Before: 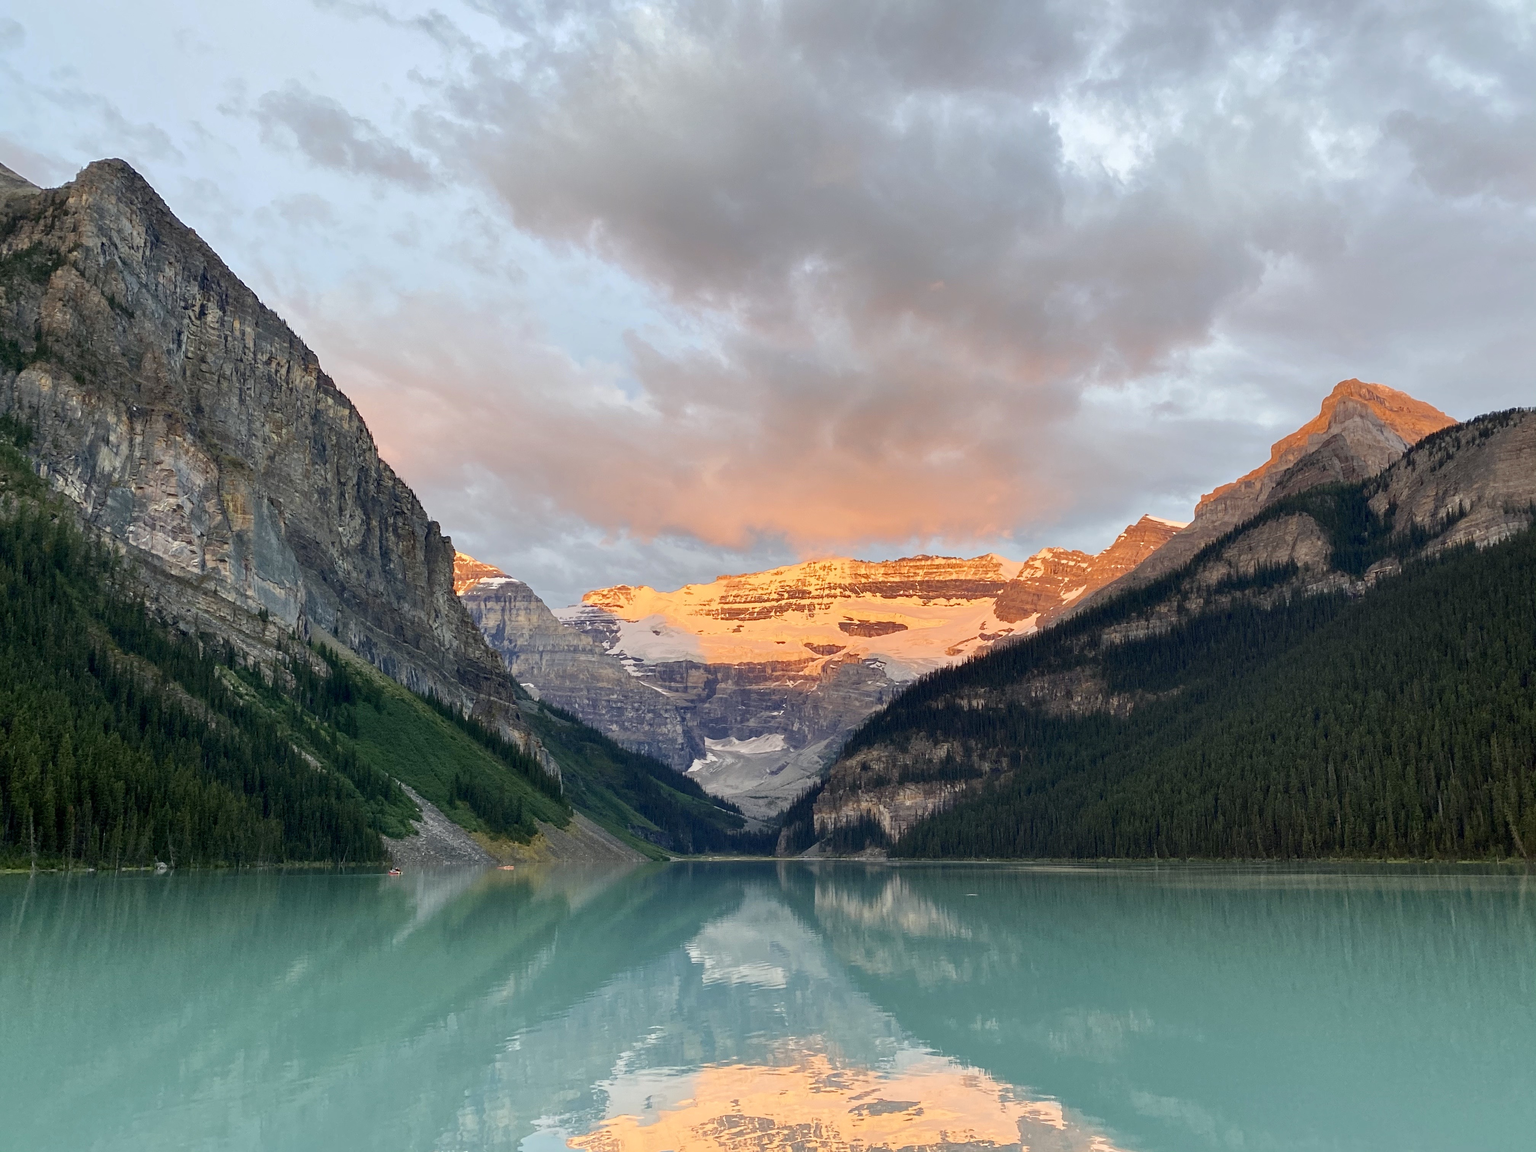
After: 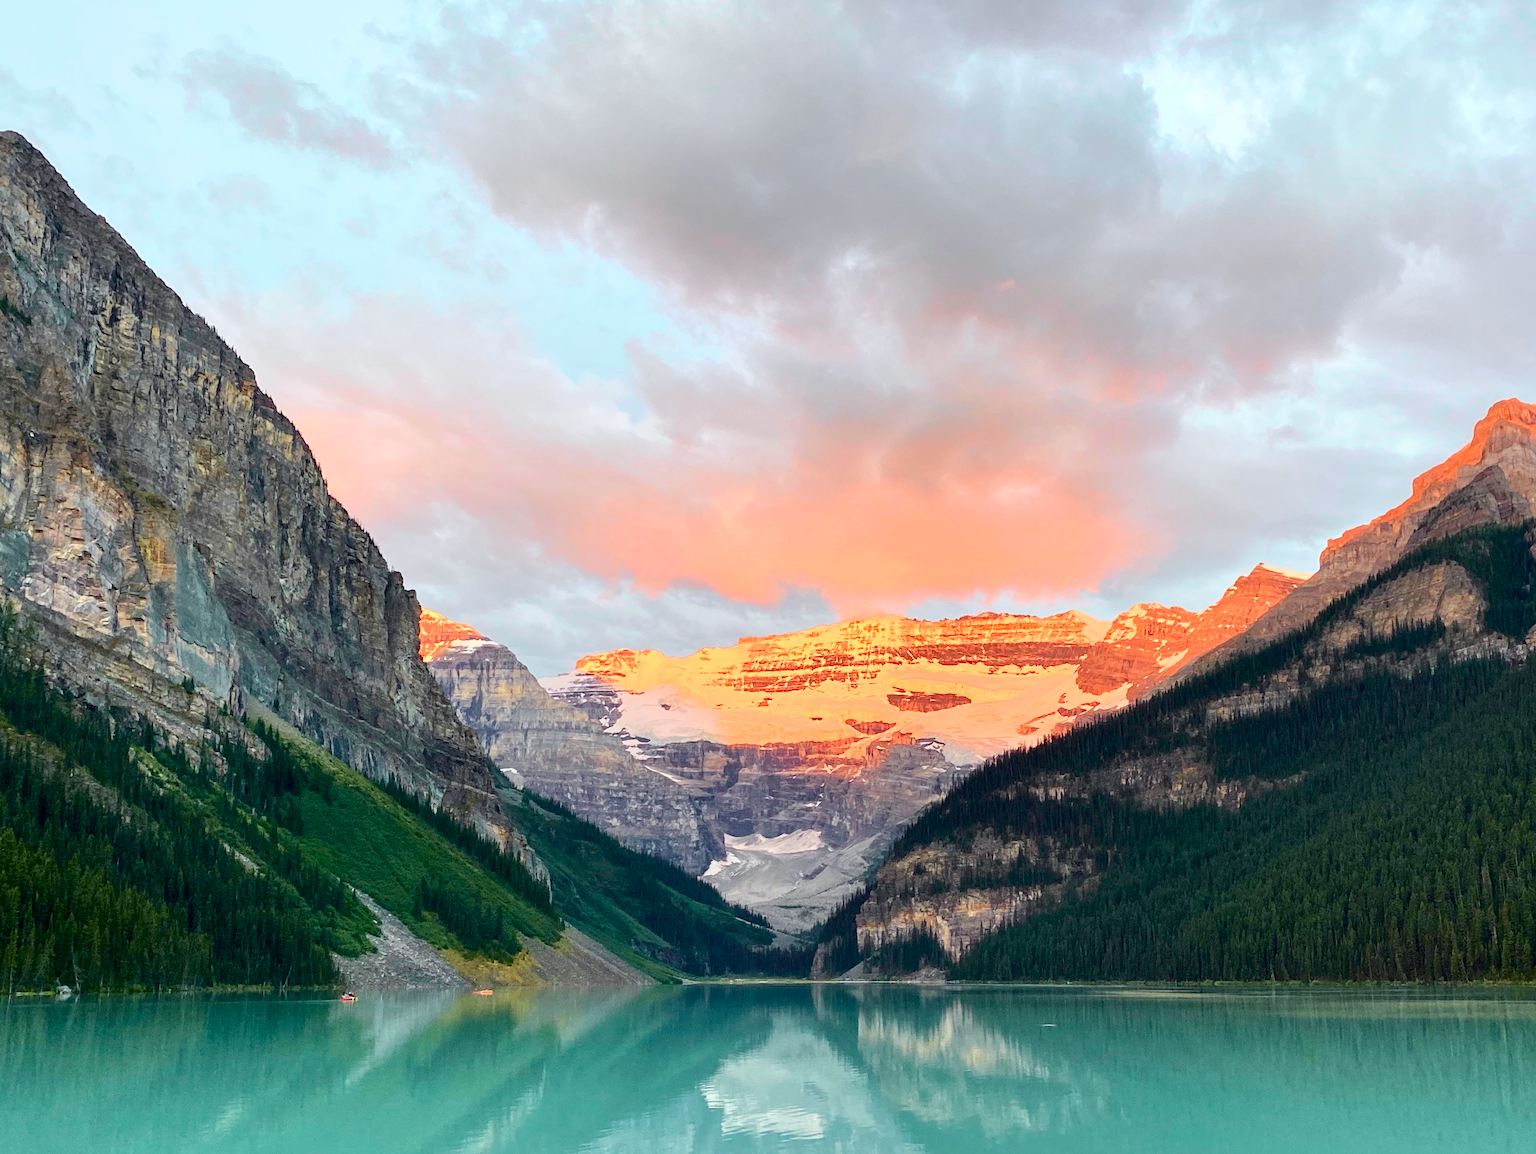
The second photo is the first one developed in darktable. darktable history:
crop and rotate: left 7.088%, top 4.432%, right 10.582%, bottom 13.073%
tone curve: curves: ch0 [(0, 0) (0.051, 0.047) (0.102, 0.099) (0.258, 0.29) (0.442, 0.527) (0.695, 0.804) (0.88, 0.952) (1, 1)]; ch1 [(0, 0) (0.339, 0.298) (0.402, 0.363) (0.444, 0.415) (0.485, 0.469) (0.494, 0.493) (0.504, 0.501) (0.525, 0.534) (0.555, 0.593) (0.594, 0.648) (1, 1)]; ch2 [(0, 0) (0.48, 0.48) (0.504, 0.5) (0.535, 0.557) (0.581, 0.623) (0.649, 0.683) (0.824, 0.815) (1, 1)], color space Lab, independent channels, preserve colors none
